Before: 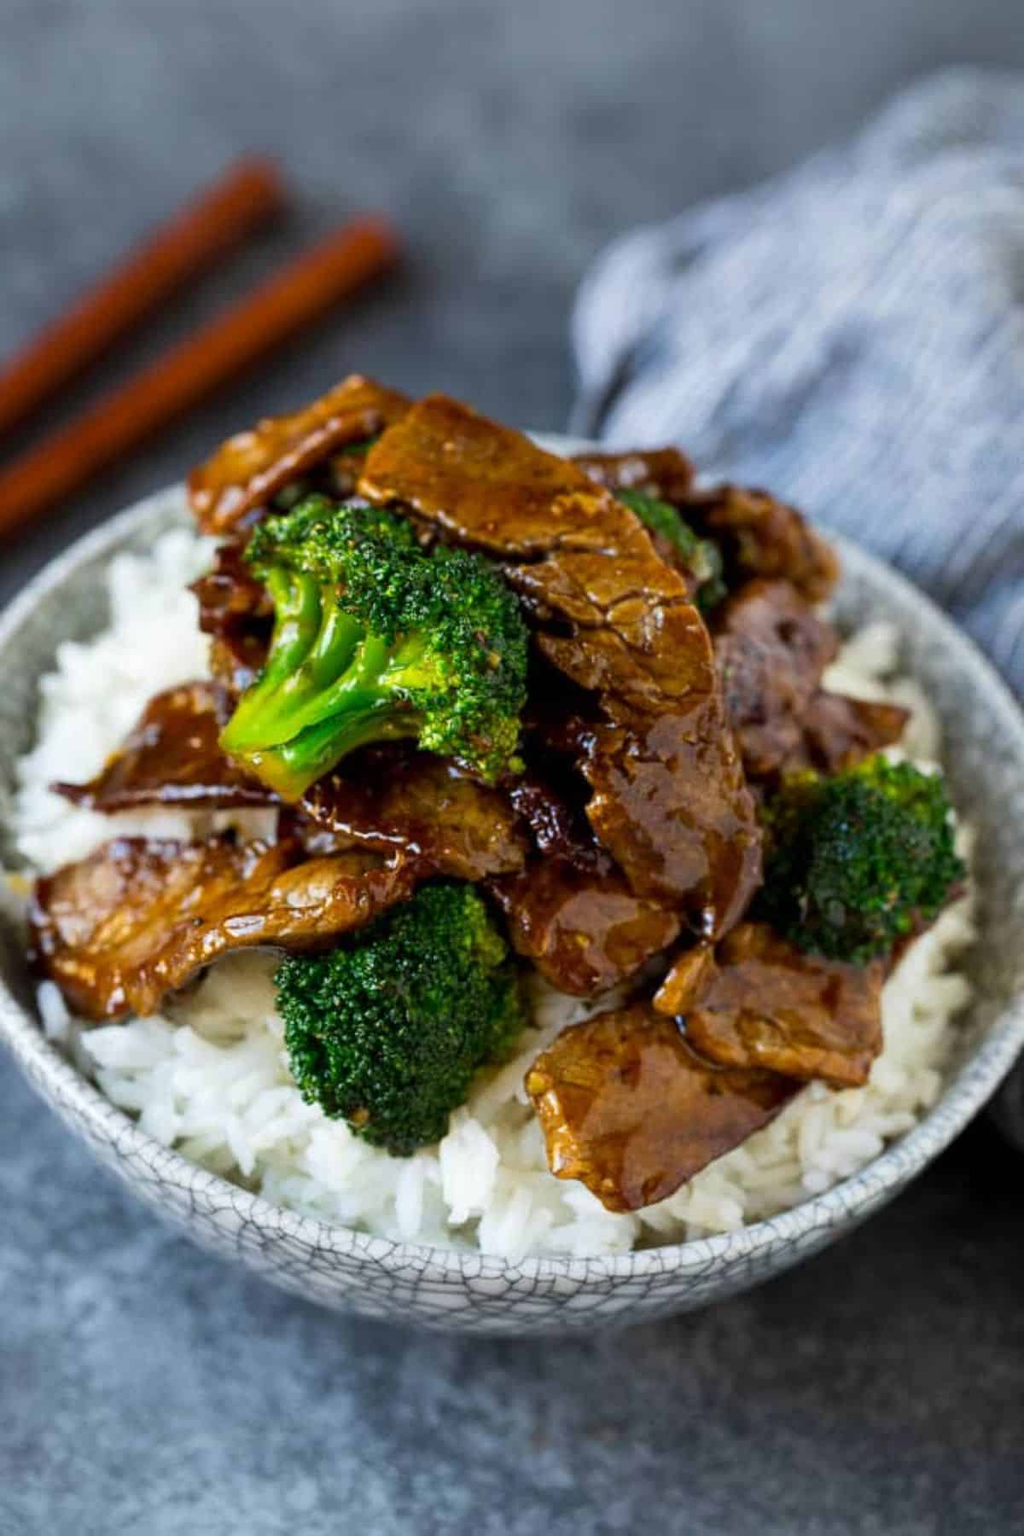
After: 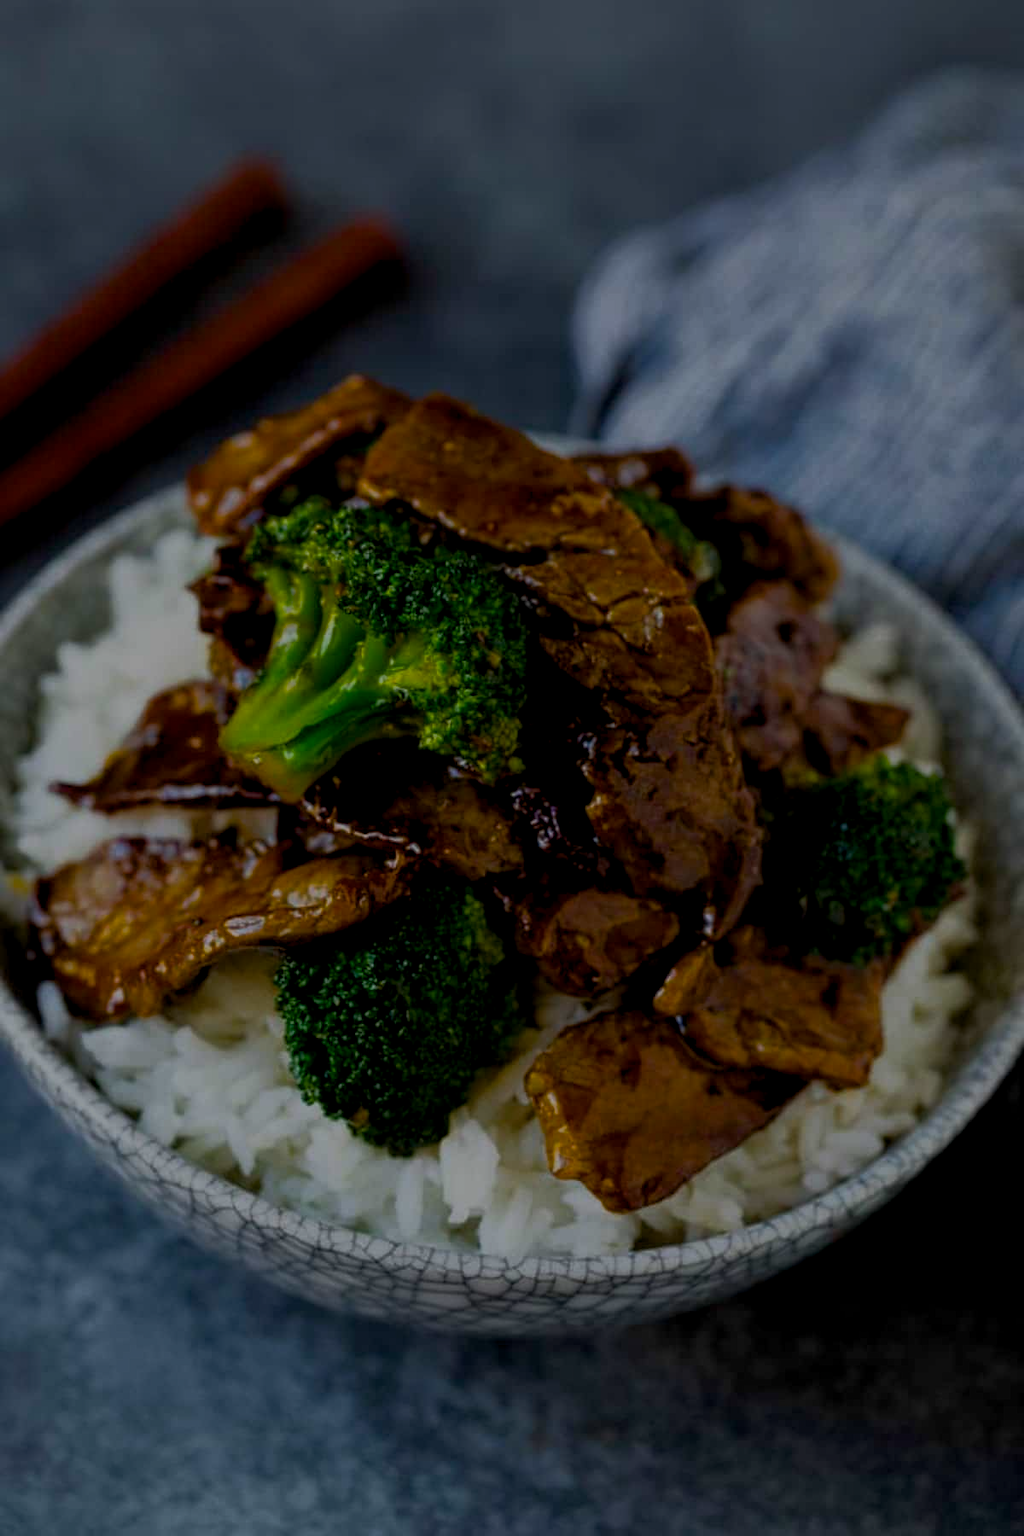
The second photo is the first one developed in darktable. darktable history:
tone equalizer: -8 EV -1.98 EV, -7 EV -1.99 EV, -6 EV -1.98 EV, -5 EV -2 EV, -4 EV -1.98 EV, -3 EV -1.98 EV, -2 EV -2 EV, -1 EV -1.63 EV, +0 EV -1.98 EV, edges refinement/feathering 500, mask exposure compensation -1.57 EV, preserve details no
color balance rgb: global offset › luminance -0.5%, perceptual saturation grading › global saturation 30.404%, global vibrance 14.347%
